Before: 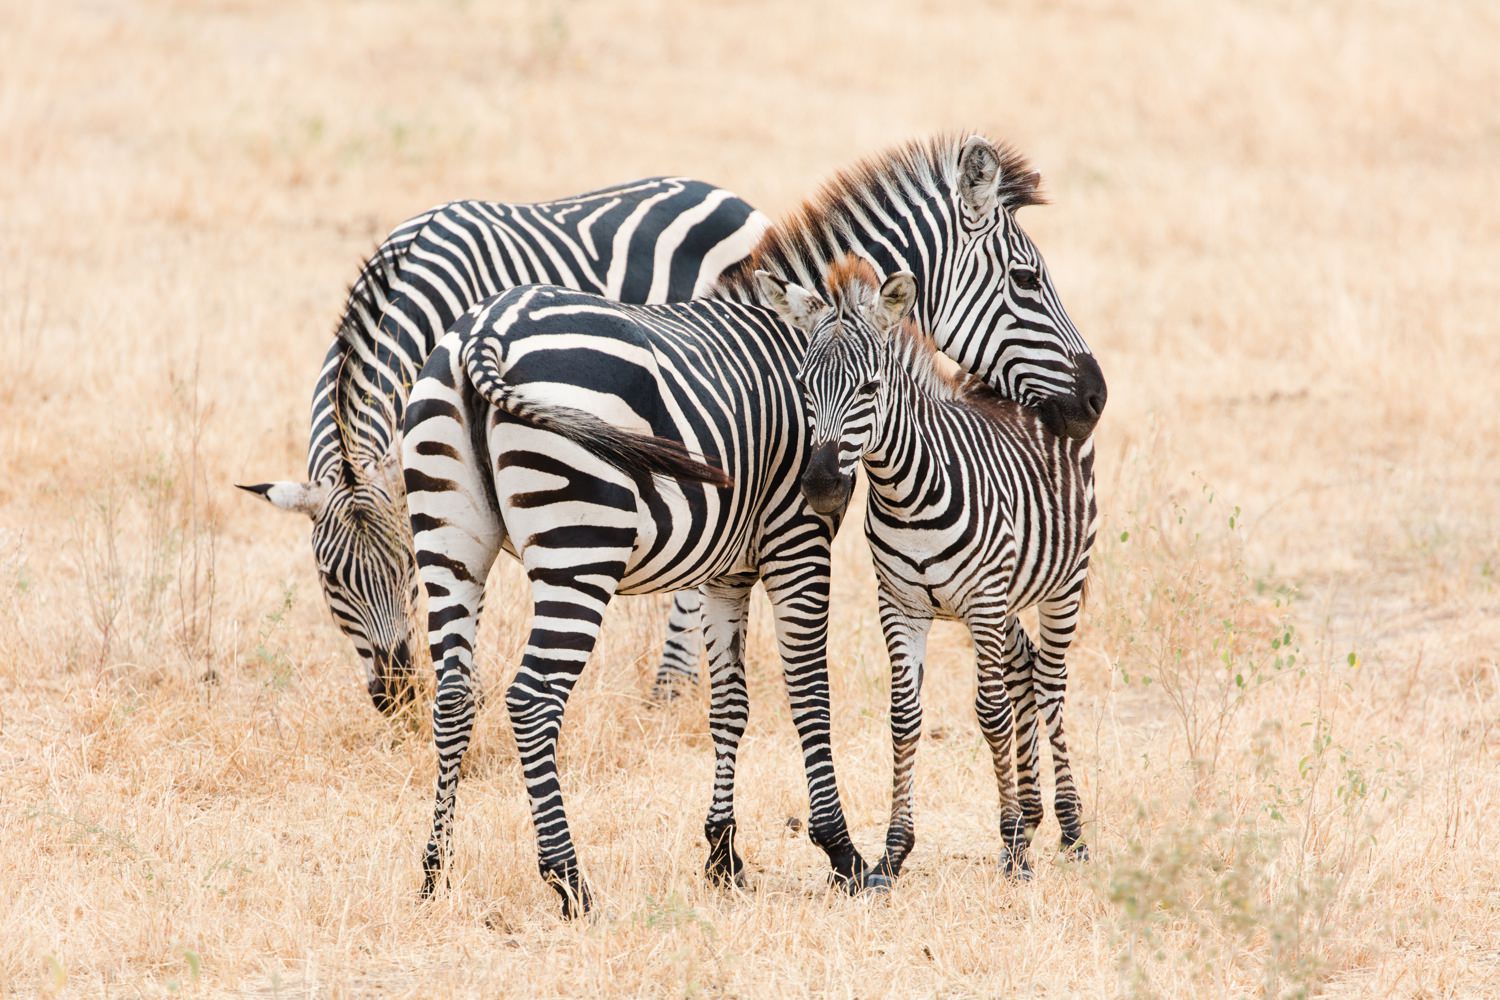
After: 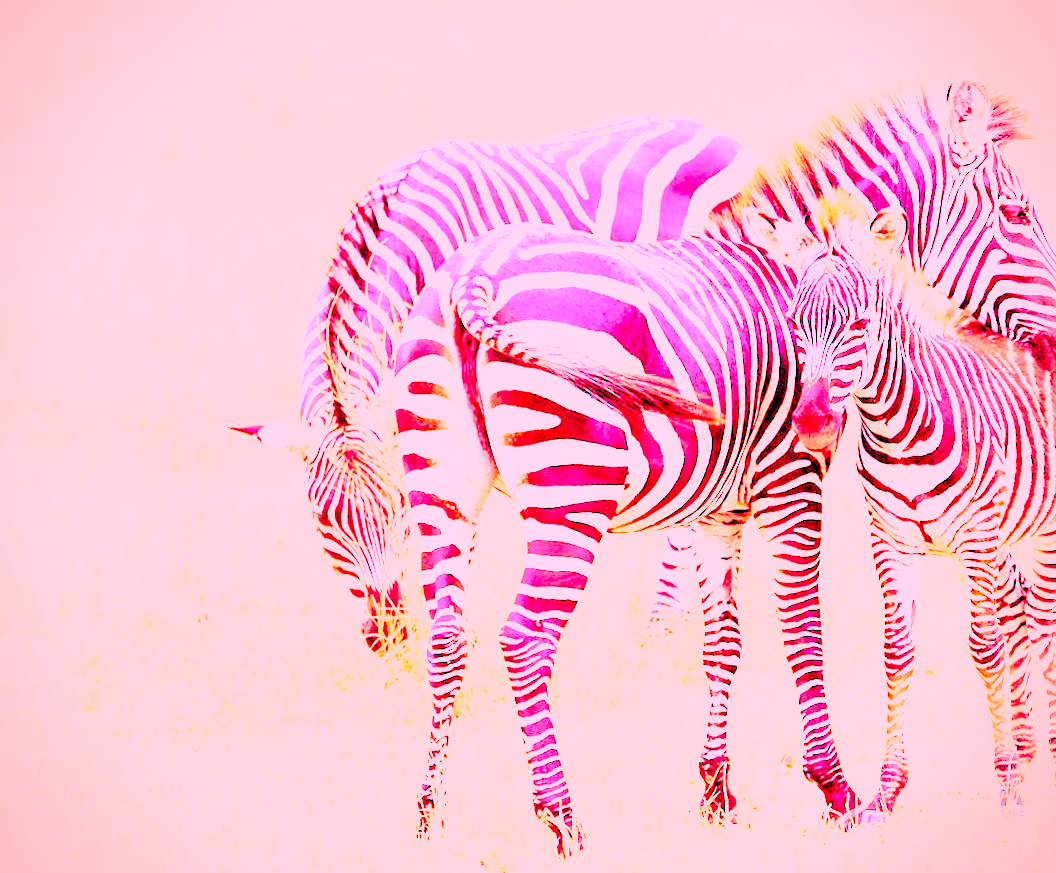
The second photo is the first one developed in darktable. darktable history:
vignetting: fall-off start 91.19%
crop: top 5.803%, right 27.864%, bottom 5.804%
rgb levels: preserve colors sum RGB, levels [[0.038, 0.433, 0.934], [0, 0.5, 1], [0, 0.5, 1]]
white balance: red 4.26, blue 1.802
rotate and perspective: rotation -0.45°, automatic cropping original format, crop left 0.008, crop right 0.992, crop top 0.012, crop bottom 0.988
local contrast: mode bilateral grid, contrast 20, coarseness 50, detail 132%, midtone range 0.2
base curve: curves: ch0 [(0, 0) (0.028, 0.03) (0.121, 0.232) (0.46, 0.748) (0.859, 0.968) (1, 1)], preserve colors none
contrast brightness saturation: contrast 0.83, brightness 0.59, saturation 0.59
